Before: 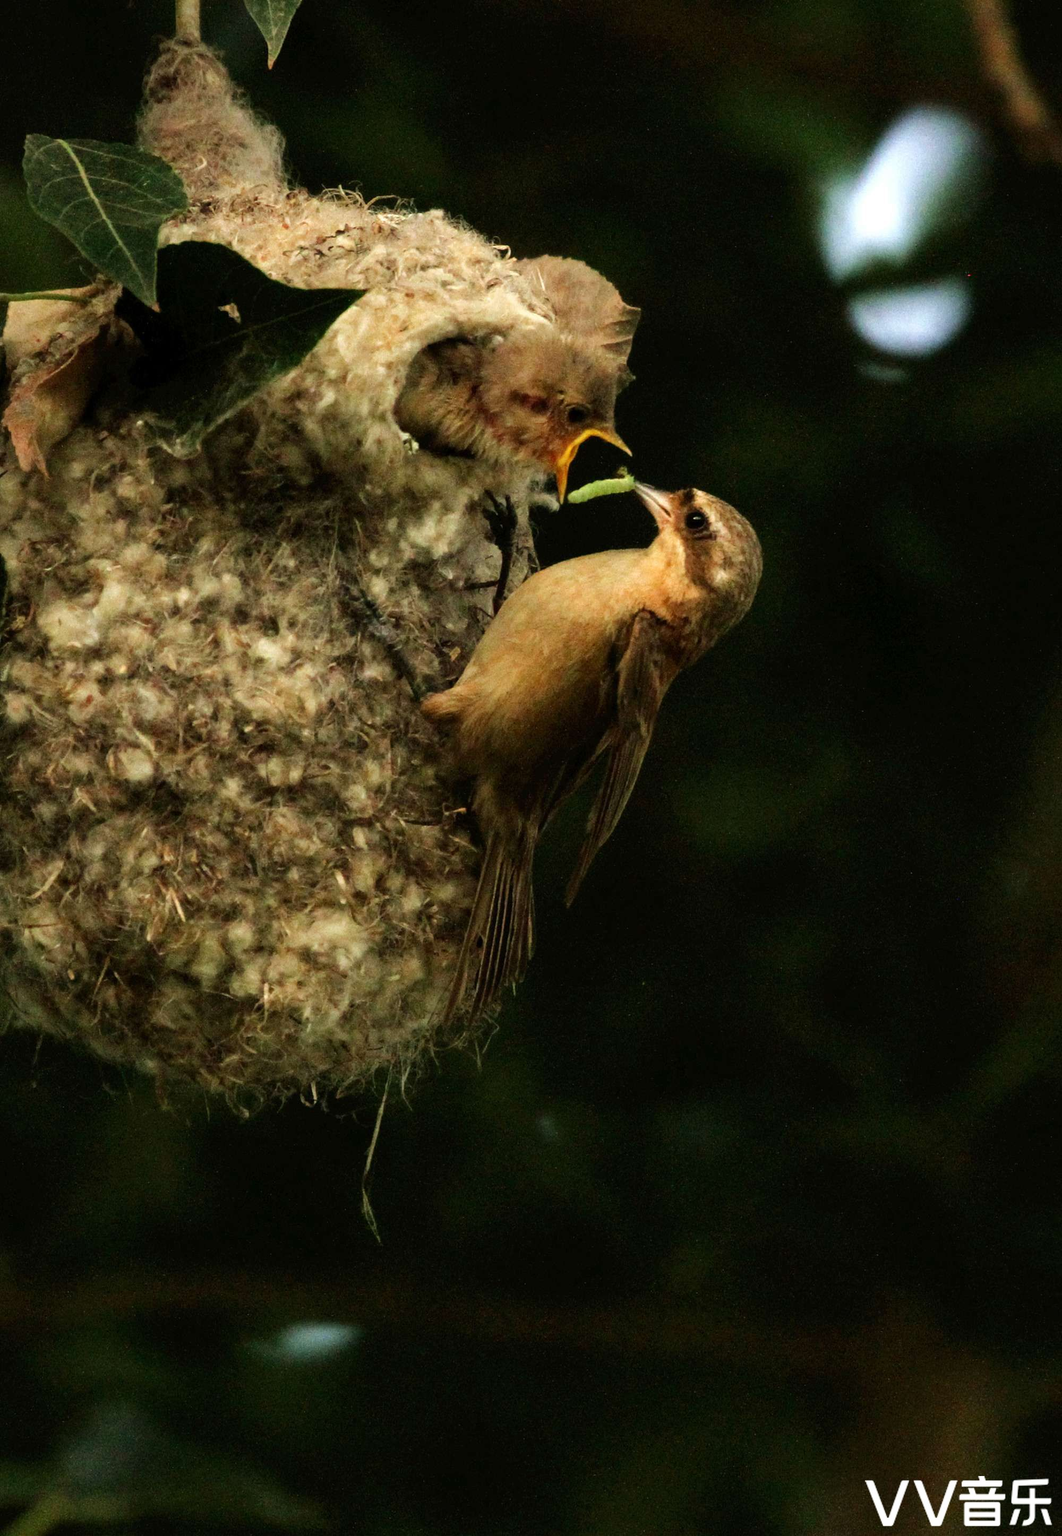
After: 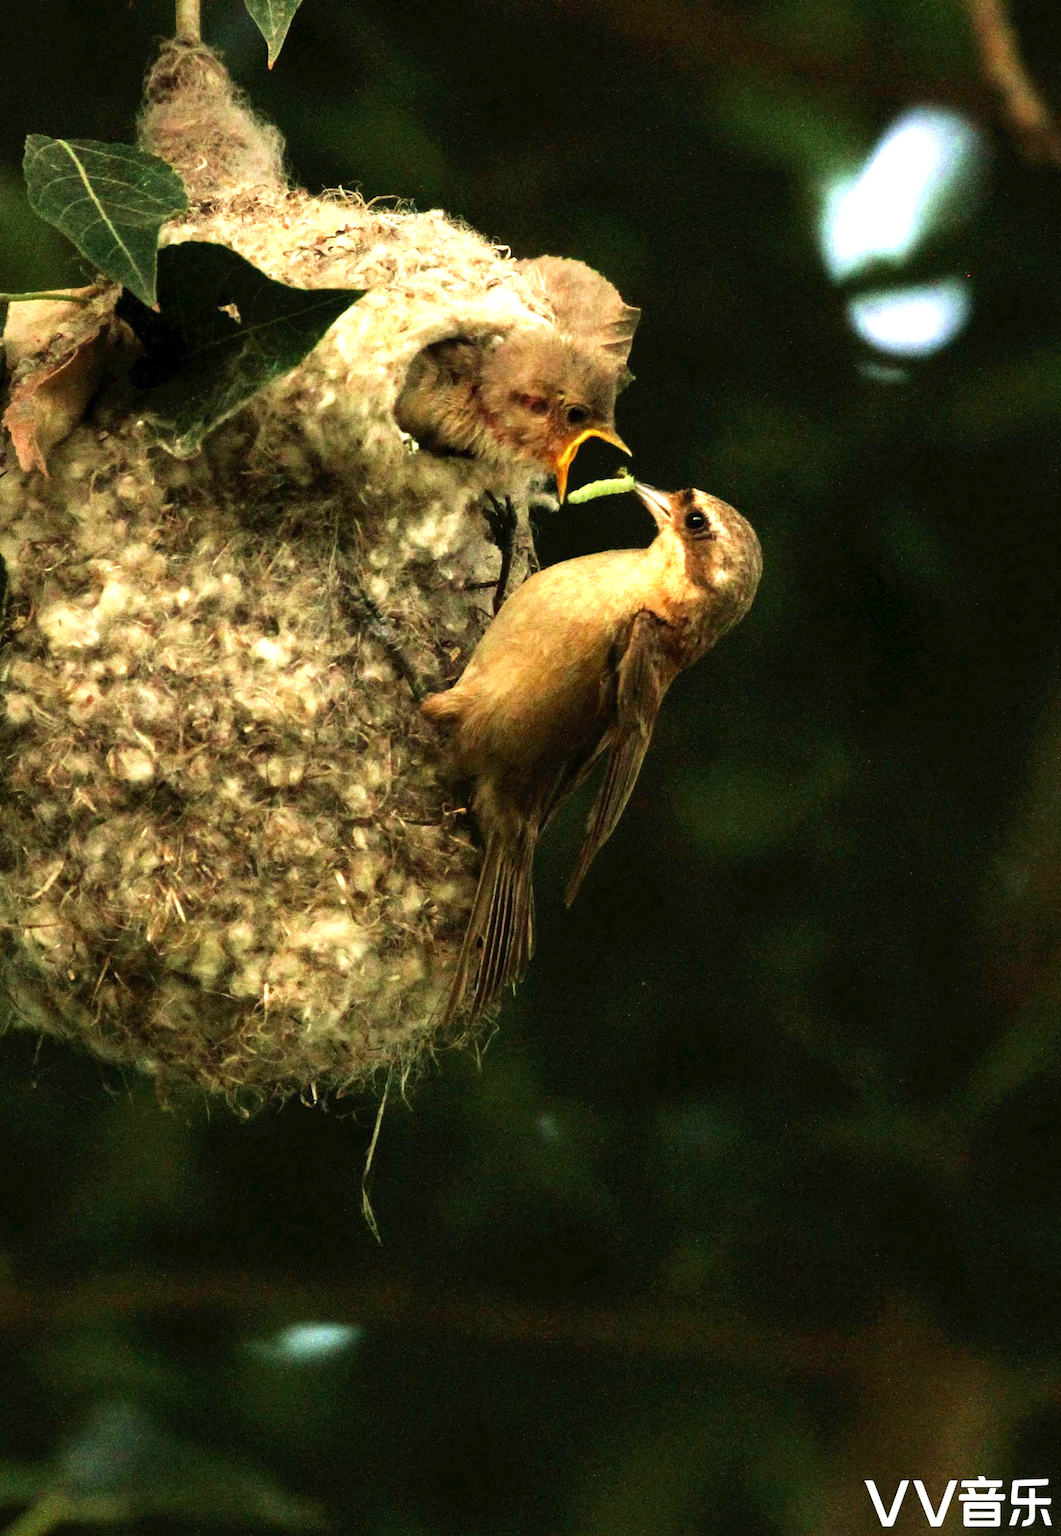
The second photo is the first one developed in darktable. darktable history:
velvia: strength 15.24%
exposure: exposure 1 EV, compensate exposure bias true, compensate highlight preservation false
color zones: curves: ch0 [(0.25, 0.5) (0.463, 0.627) (0.484, 0.637) (0.75, 0.5)]
